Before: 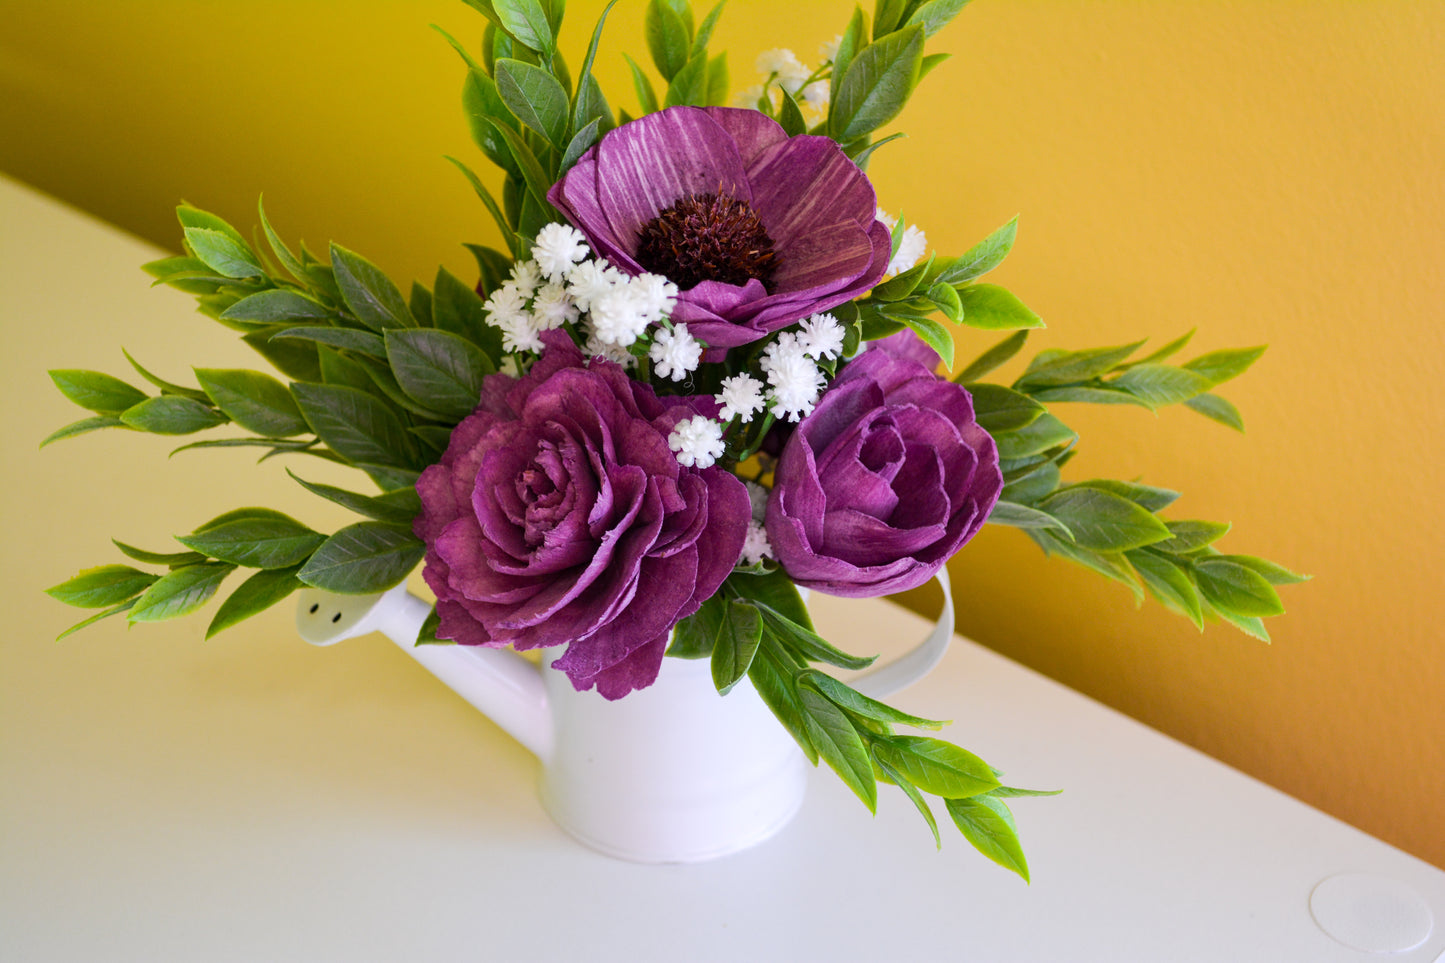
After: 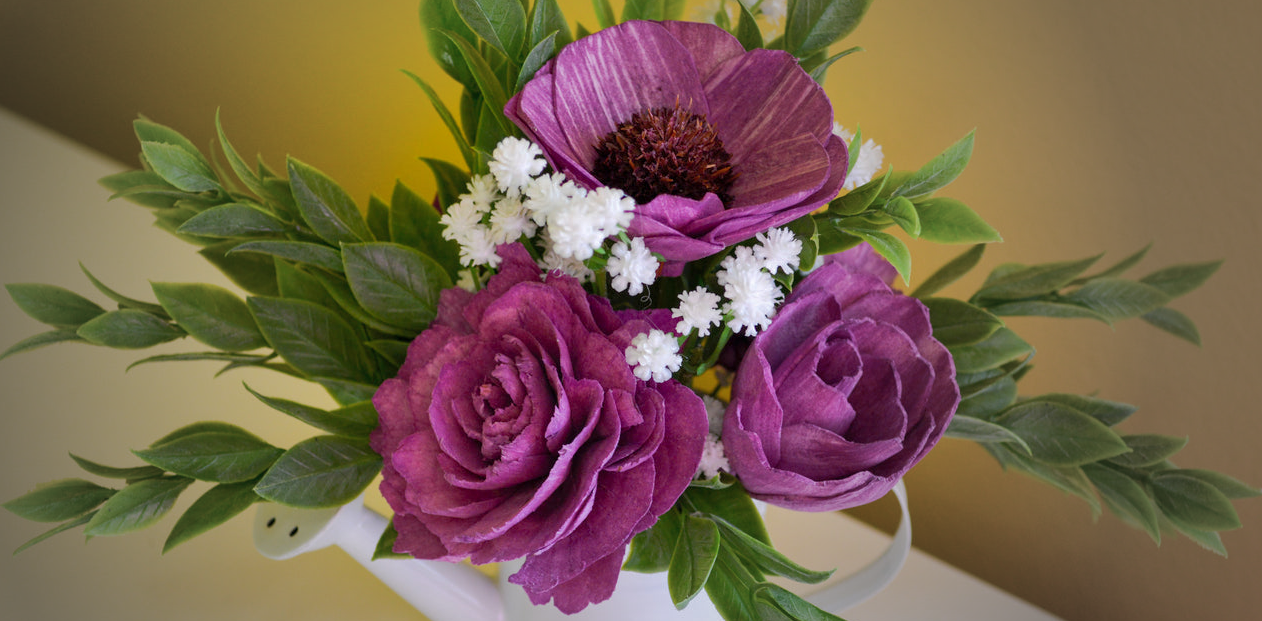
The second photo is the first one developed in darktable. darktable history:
shadows and highlights: on, module defaults
crop: left 3.015%, top 8.969%, right 9.647%, bottom 26.457%
vignetting: fall-off start 33.76%, fall-off radius 64.94%, brightness -0.575, center (-0.12, -0.002), width/height ratio 0.959
